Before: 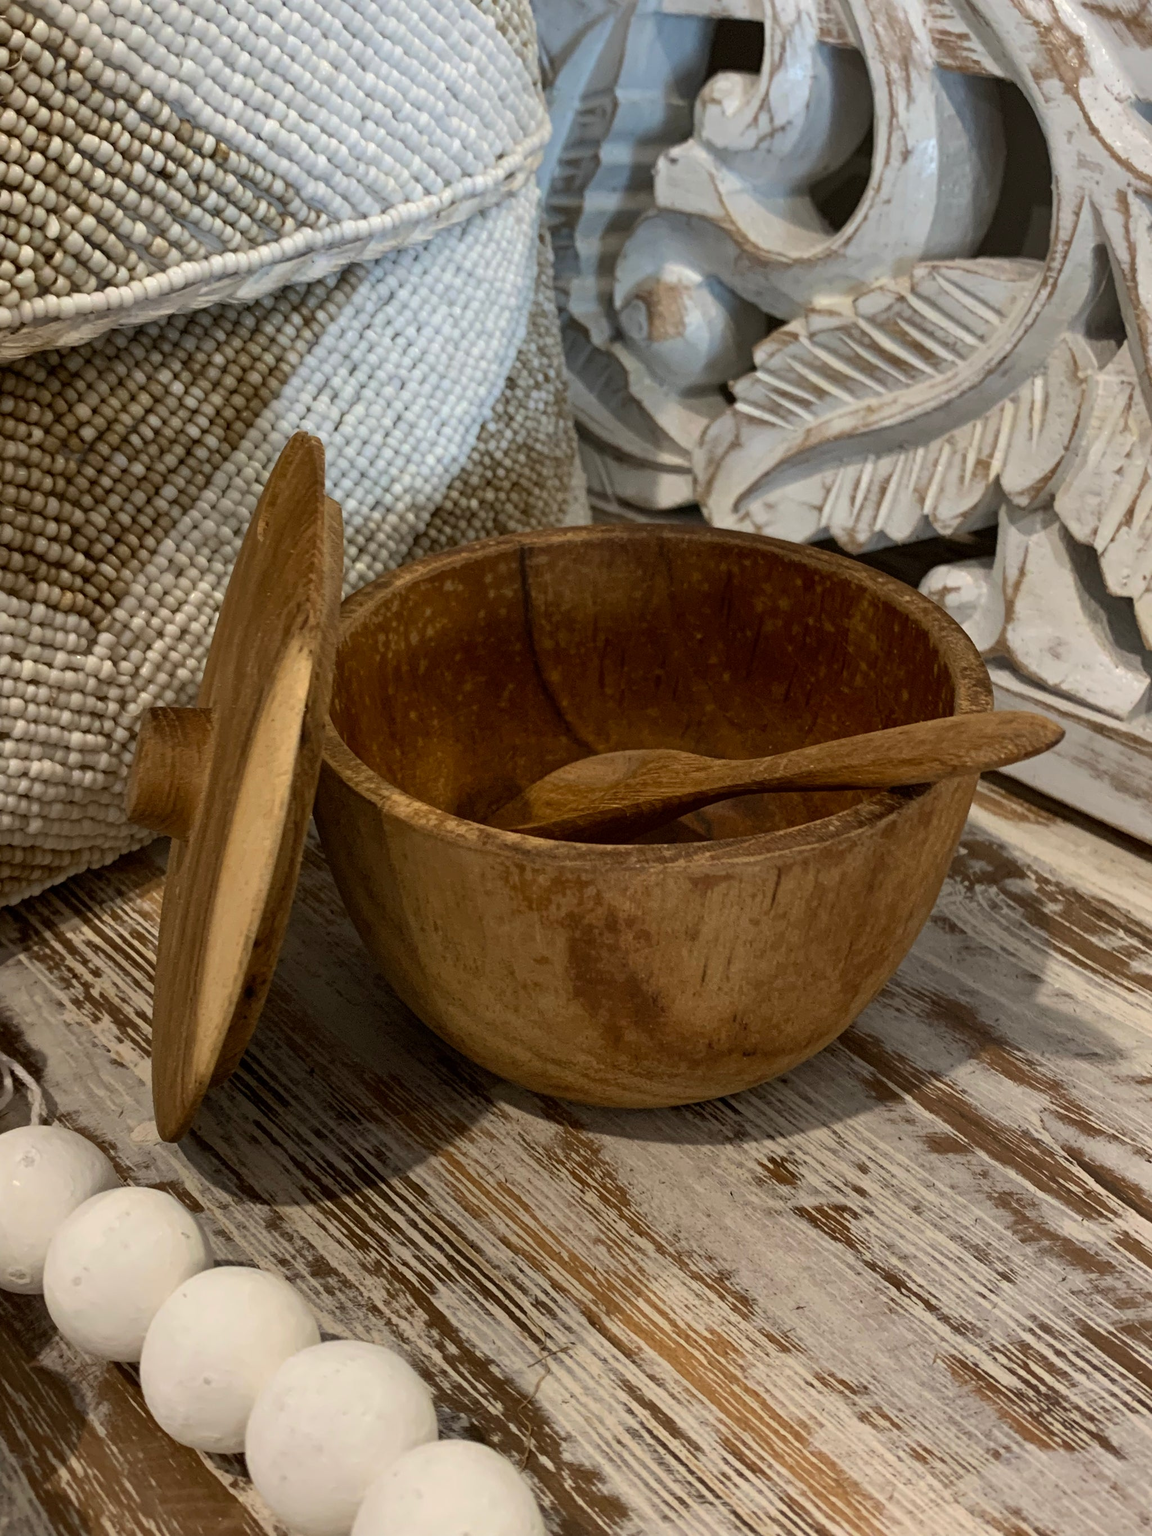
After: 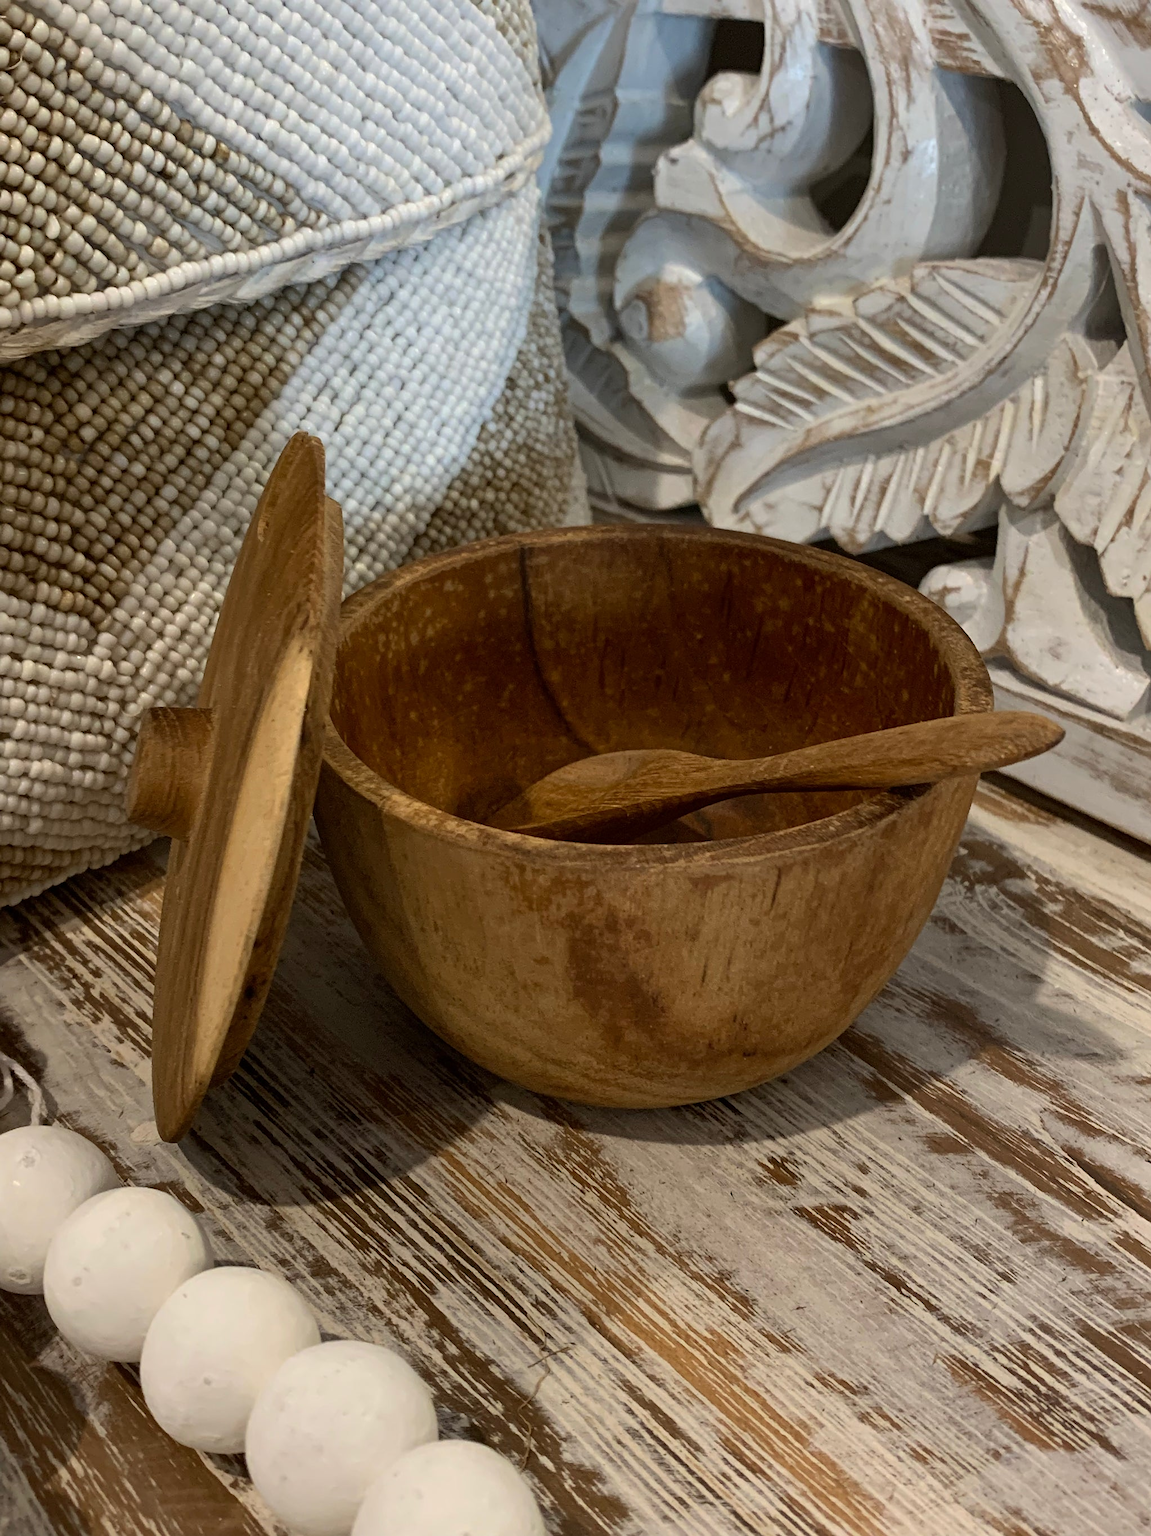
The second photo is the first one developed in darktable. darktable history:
sharpen: radius 1.03
